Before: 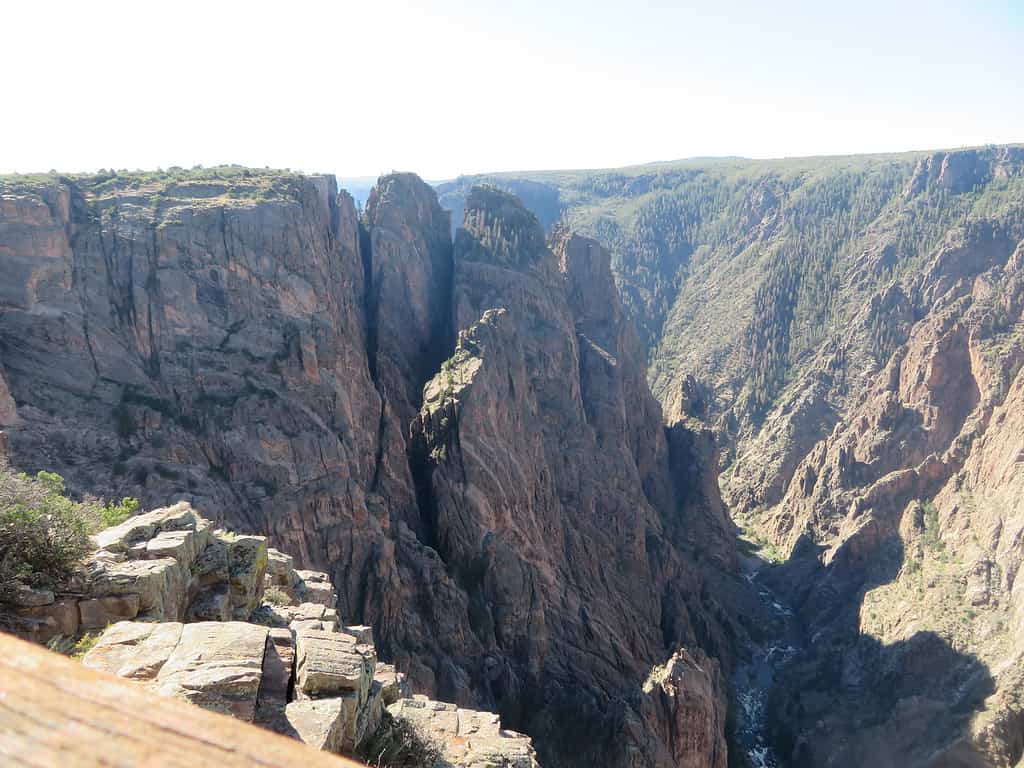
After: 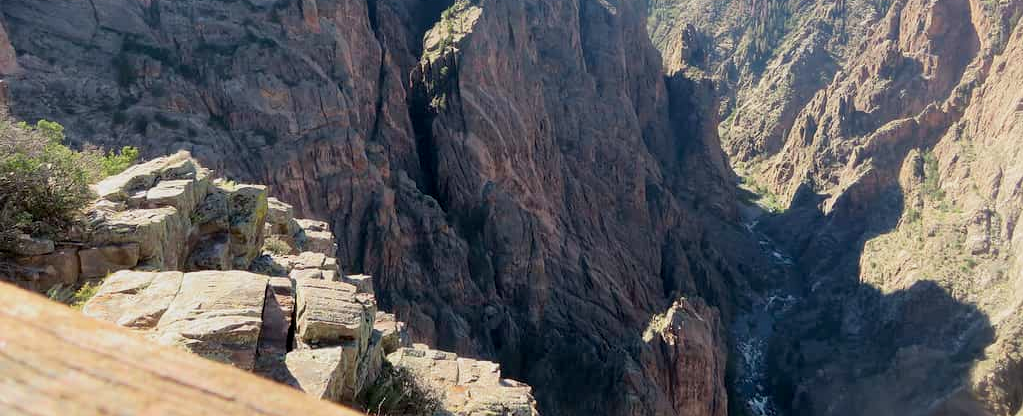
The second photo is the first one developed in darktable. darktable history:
velvia: strength 16.67%
exposure: black level correction 0.006, exposure -0.221 EV, compensate highlight preservation false
crop and rotate: top 45.793%, right 0.044%
